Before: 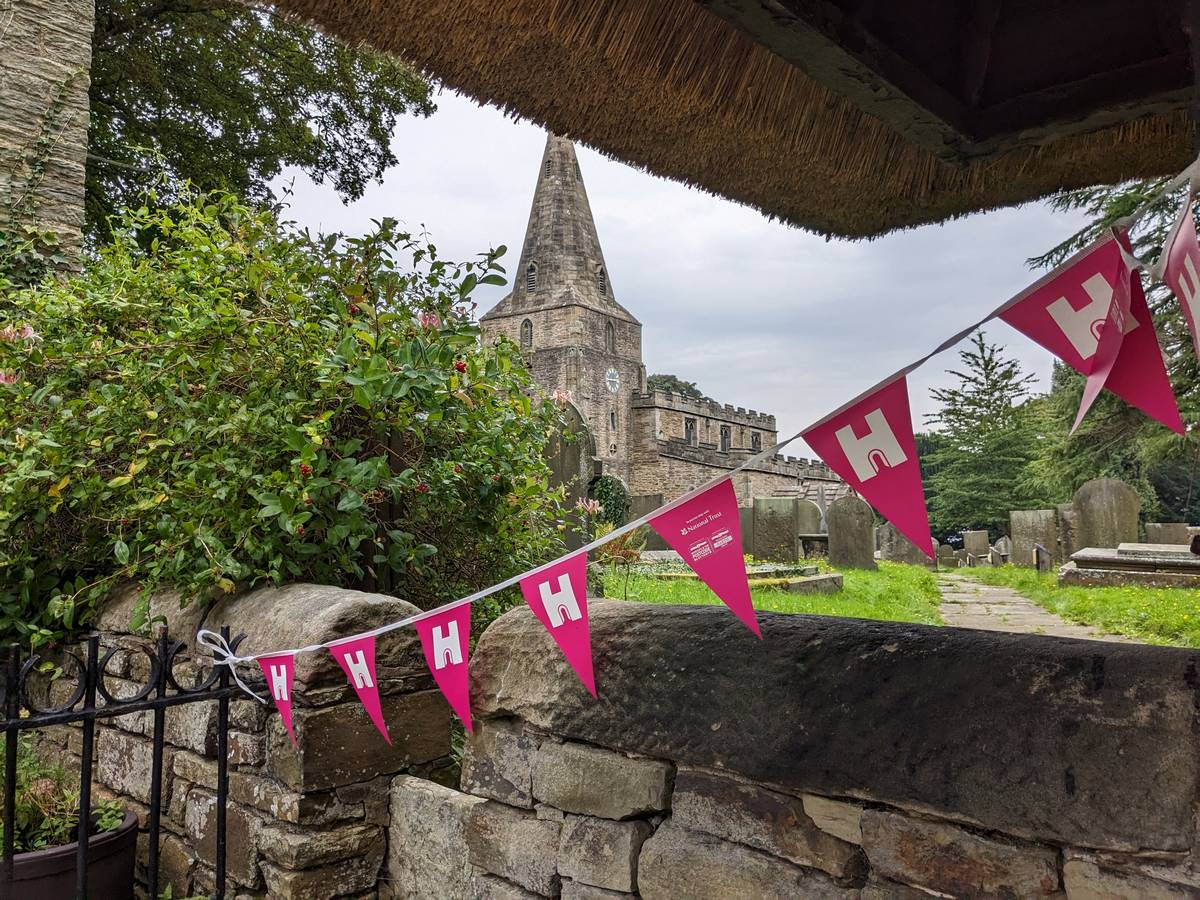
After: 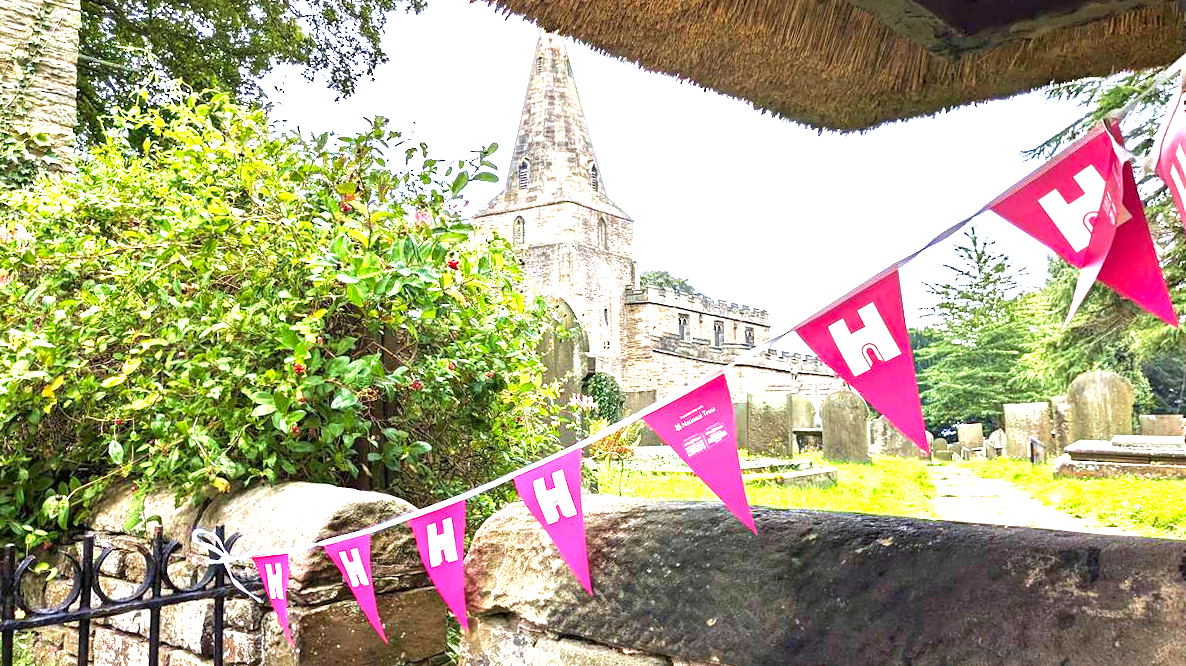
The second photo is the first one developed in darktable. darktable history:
crop: top 11.038%, bottom 13.962%
exposure: exposure 2.04 EV, compensate highlight preservation false
white balance: red 0.976, blue 1.04
rotate and perspective: rotation -0.45°, automatic cropping original format, crop left 0.008, crop right 0.992, crop top 0.012, crop bottom 0.988
color balance: contrast 8.5%, output saturation 105%
velvia: on, module defaults
